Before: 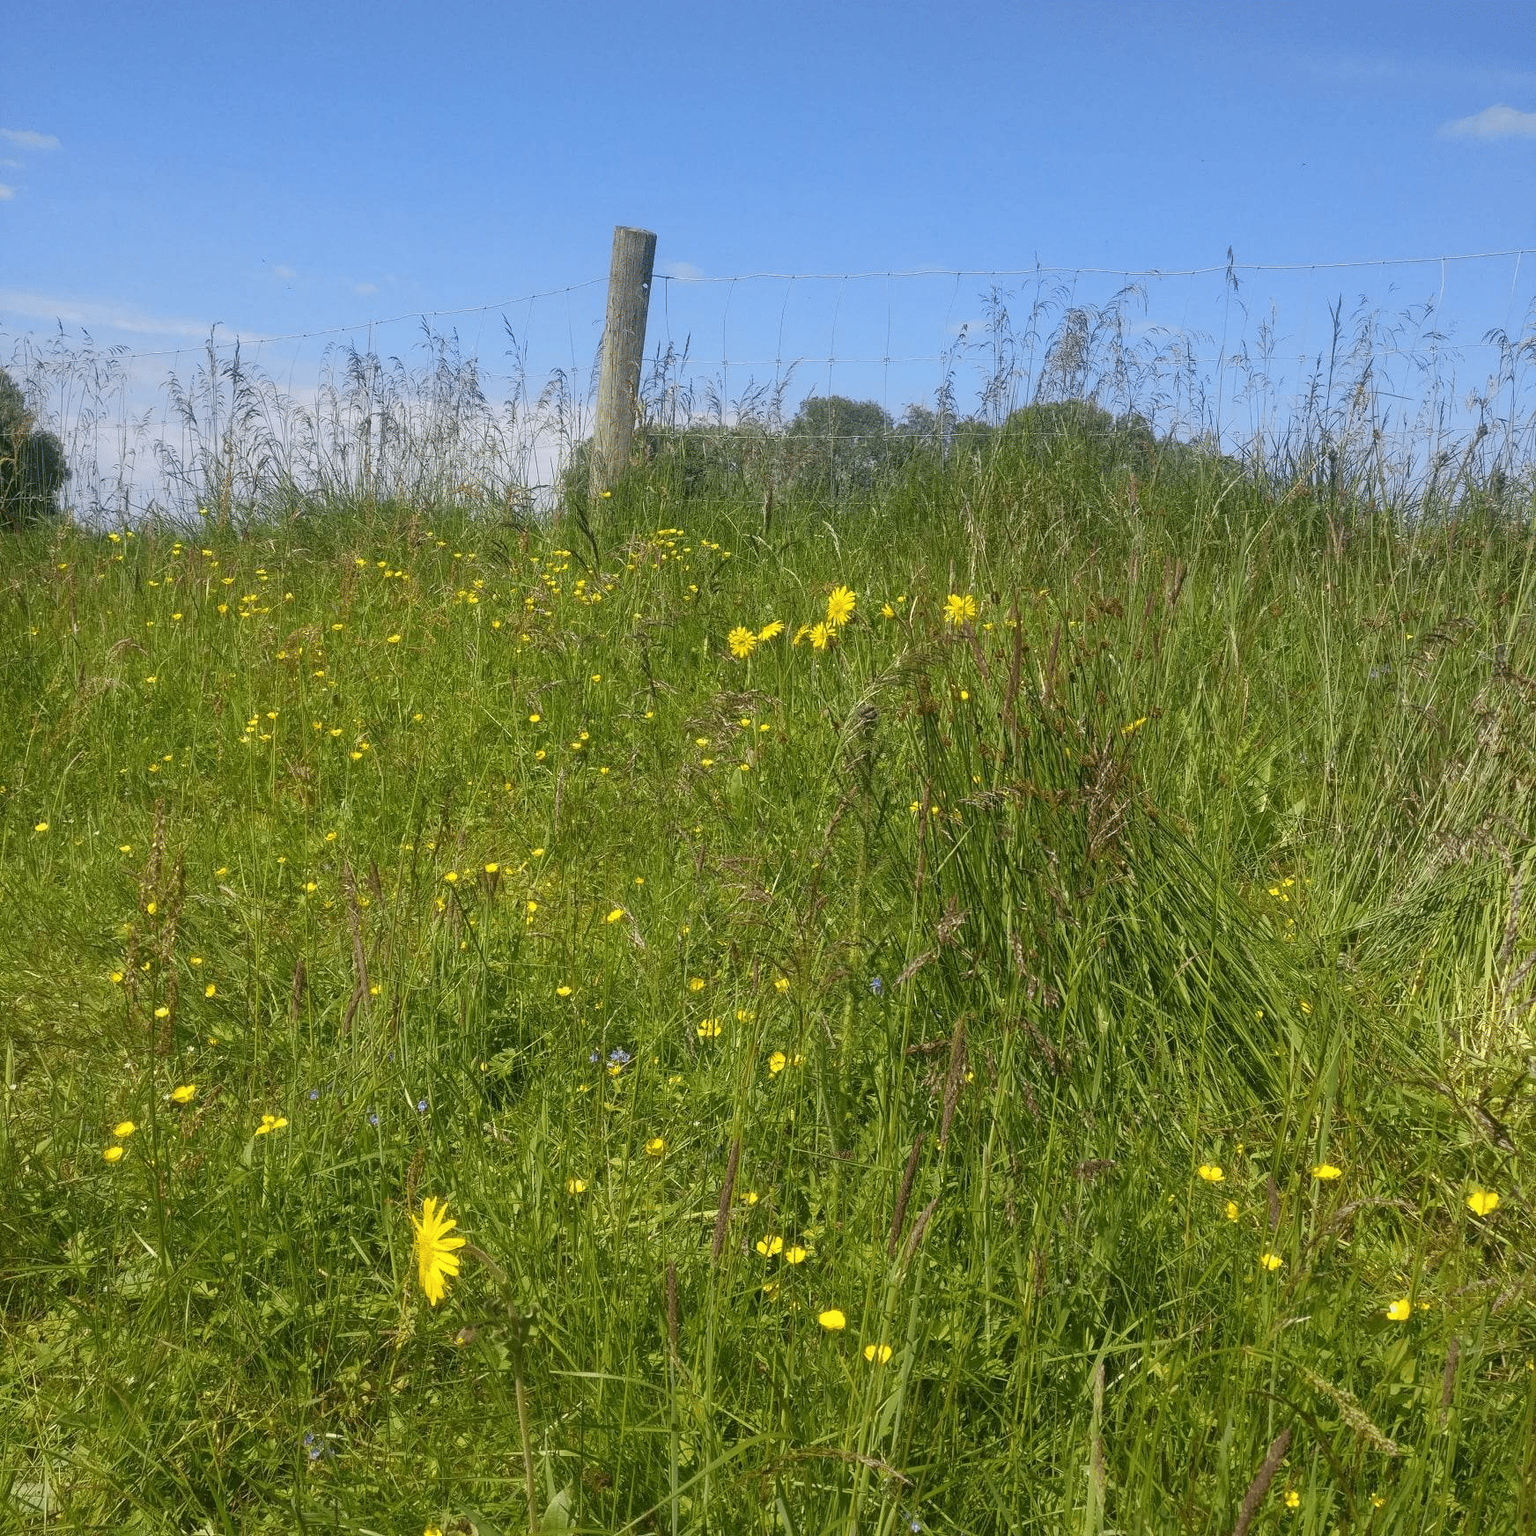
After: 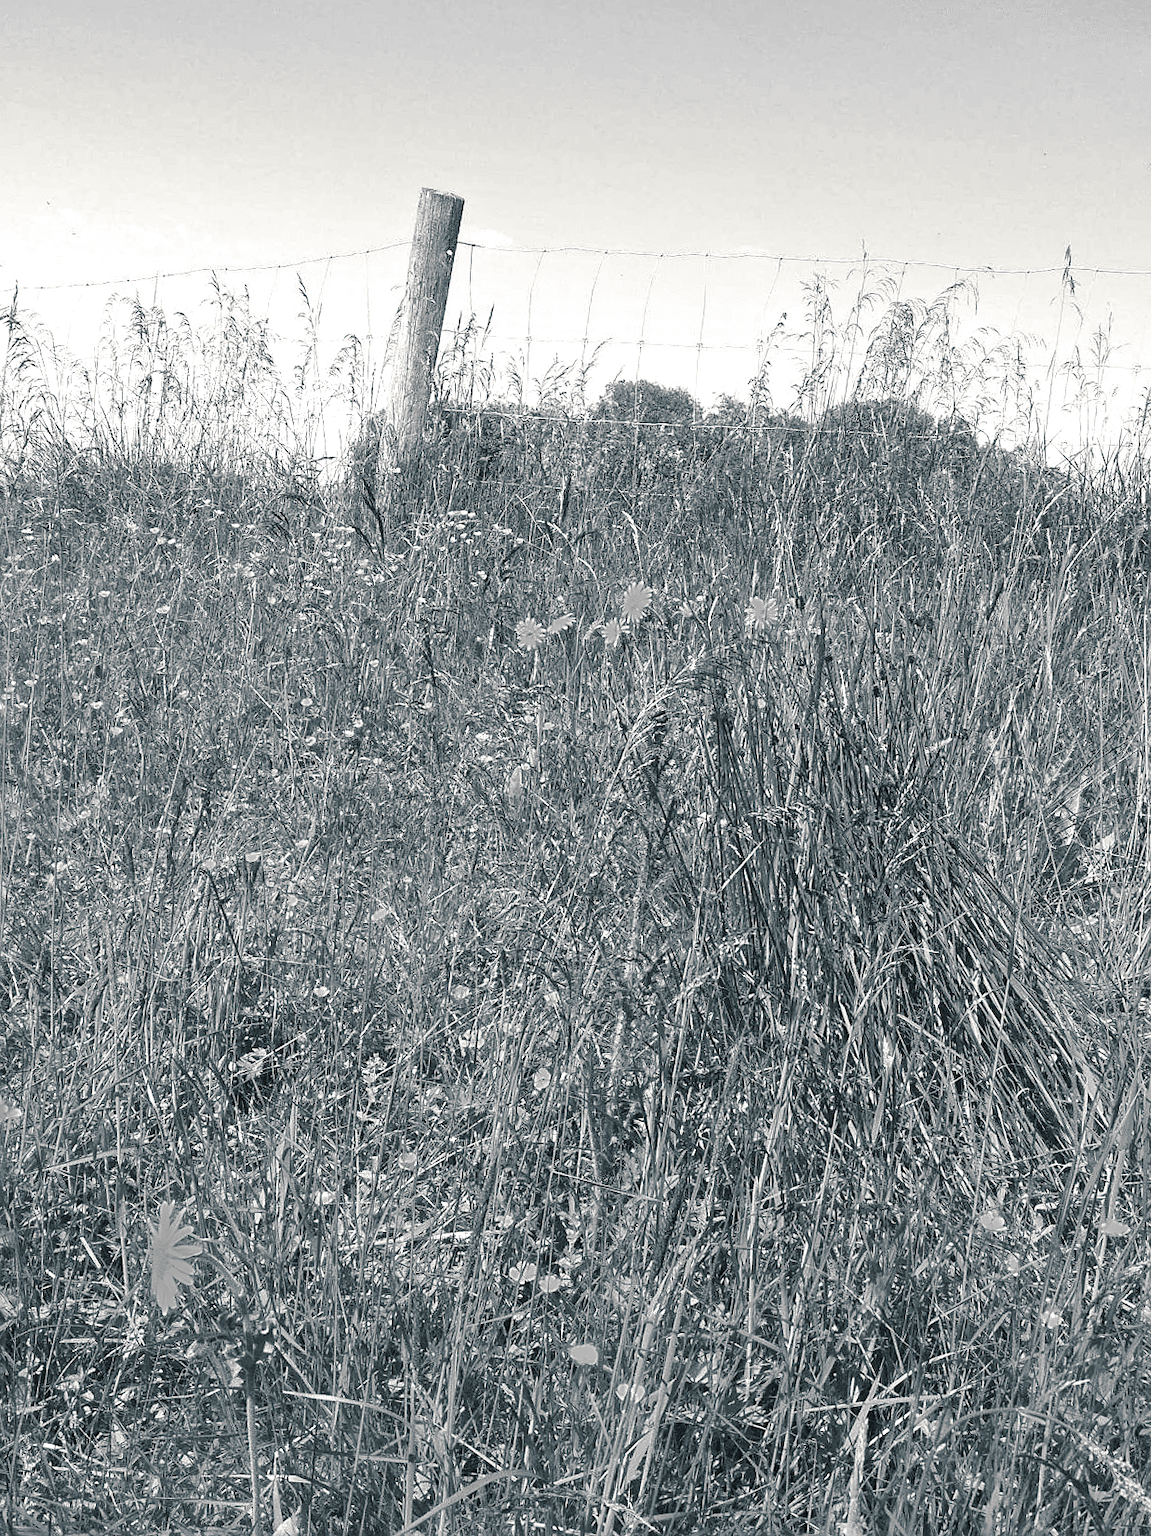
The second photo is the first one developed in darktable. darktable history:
crop and rotate: angle -3.27°, left 14.277%, top 0.028%, right 10.766%, bottom 0.028%
monochrome: size 1
sharpen: radius 1.864, amount 0.398, threshold 1.271
color zones: curves: ch1 [(0.24, 0.634) (0.75, 0.5)]; ch2 [(0.253, 0.437) (0.745, 0.491)], mix 102.12%
tone equalizer: -8 EV -0.75 EV, -7 EV -0.7 EV, -6 EV -0.6 EV, -5 EV -0.4 EV, -3 EV 0.4 EV, -2 EV 0.6 EV, -1 EV 0.7 EV, +0 EV 0.75 EV, edges refinement/feathering 500, mask exposure compensation -1.57 EV, preserve details no
split-toning: shadows › hue 205.2°, shadows › saturation 0.29, highlights › hue 50.4°, highlights › saturation 0.38, balance -49.9
exposure: exposure 0.6 EV, compensate highlight preservation false
